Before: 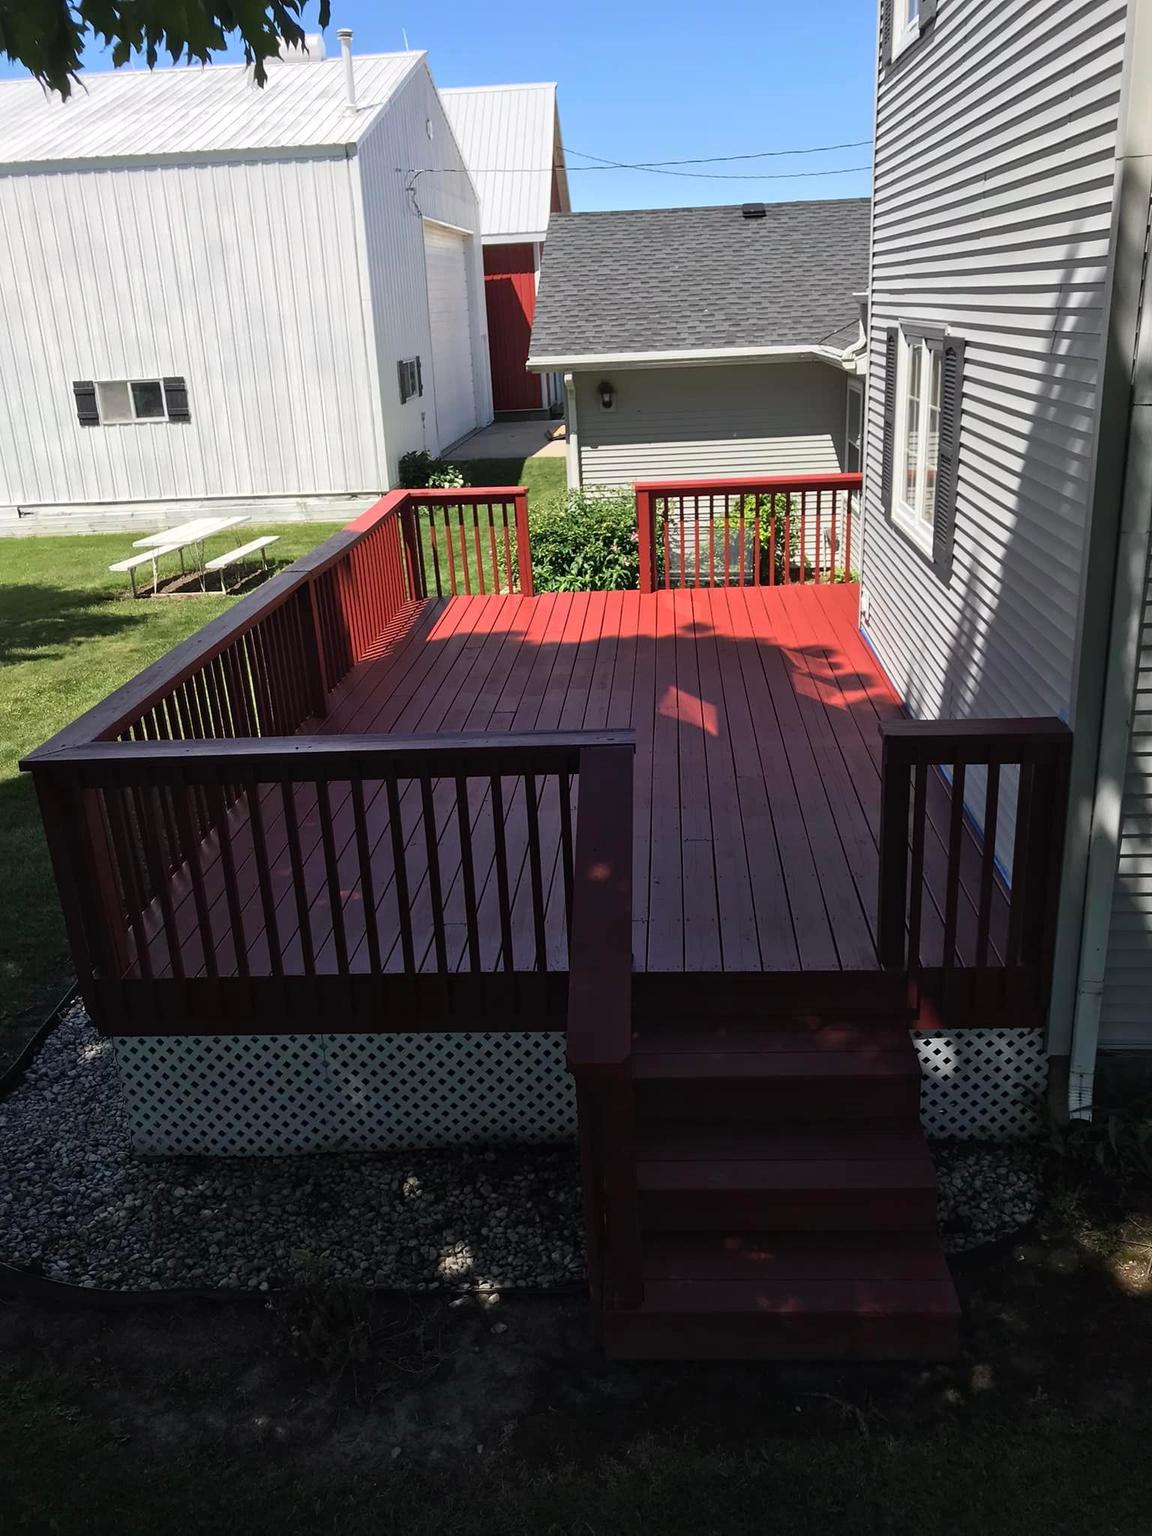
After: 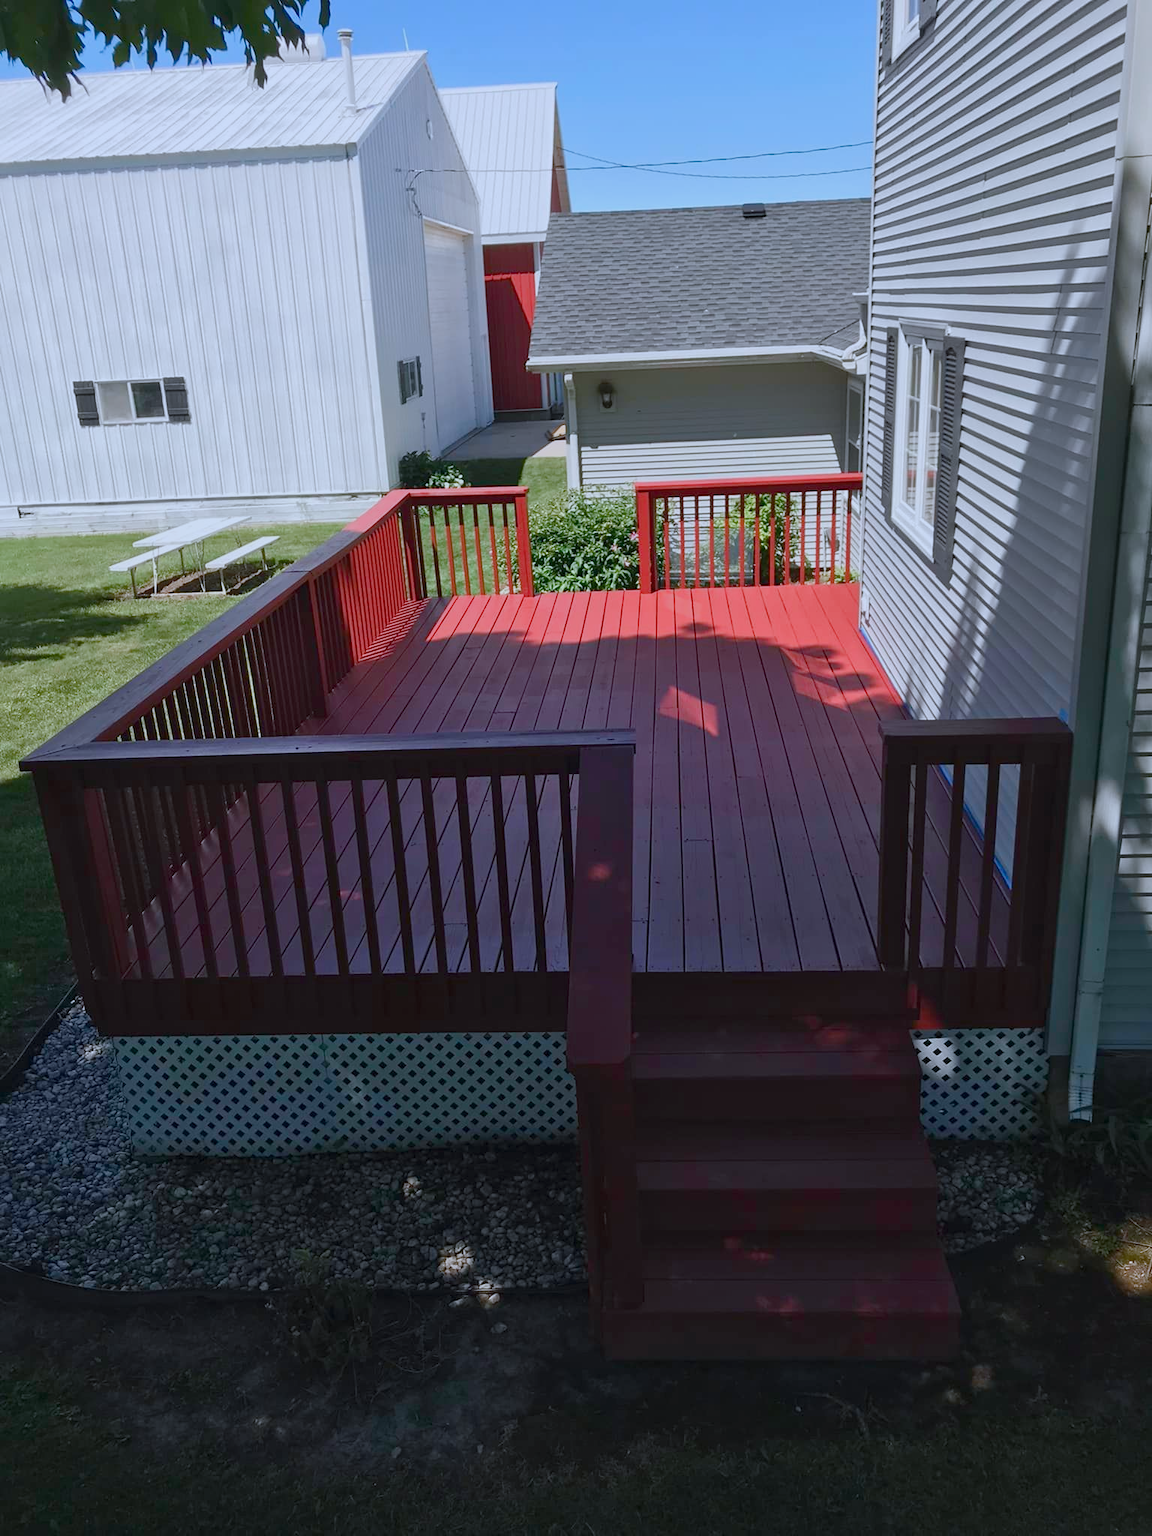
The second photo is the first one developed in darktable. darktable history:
color correction: highlights a* -2.24, highlights b* -18.1
color balance rgb: shadows lift › chroma 1%, shadows lift › hue 113°, highlights gain › chroma 0.2%, highlights gain › hue 333°, perceptual saturation grading › global saturation 20%, perceptual saturation grading › highlights -50%, perceptual saturation grading › shadows 25%, contrast -20%
